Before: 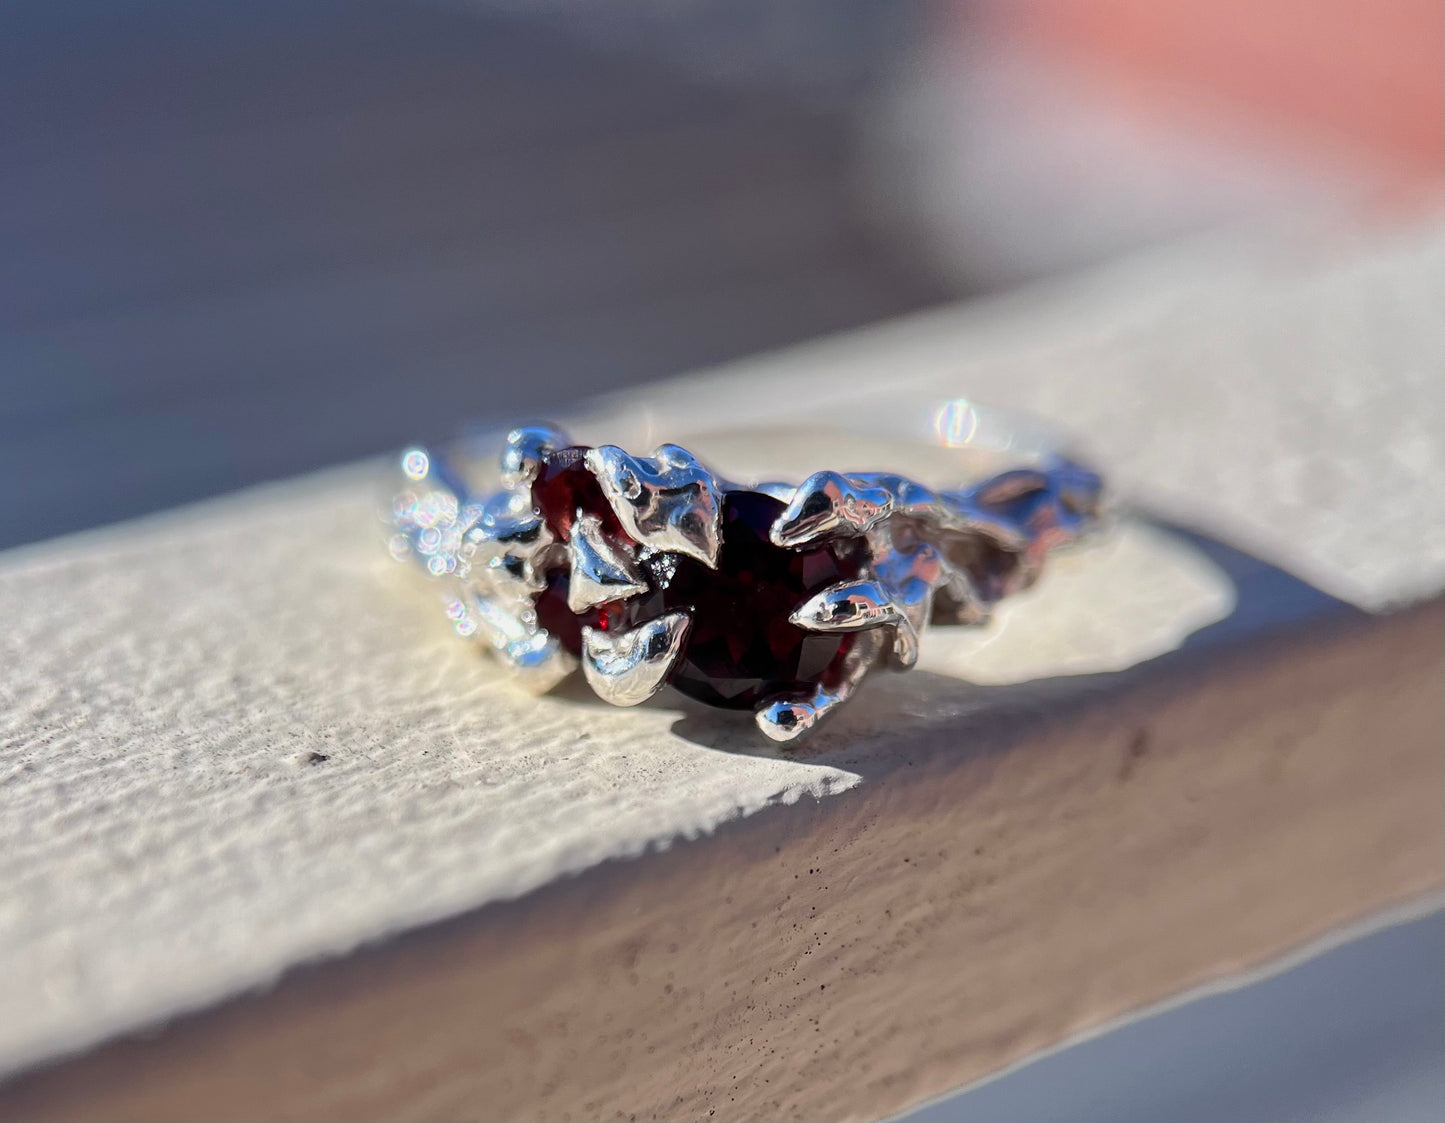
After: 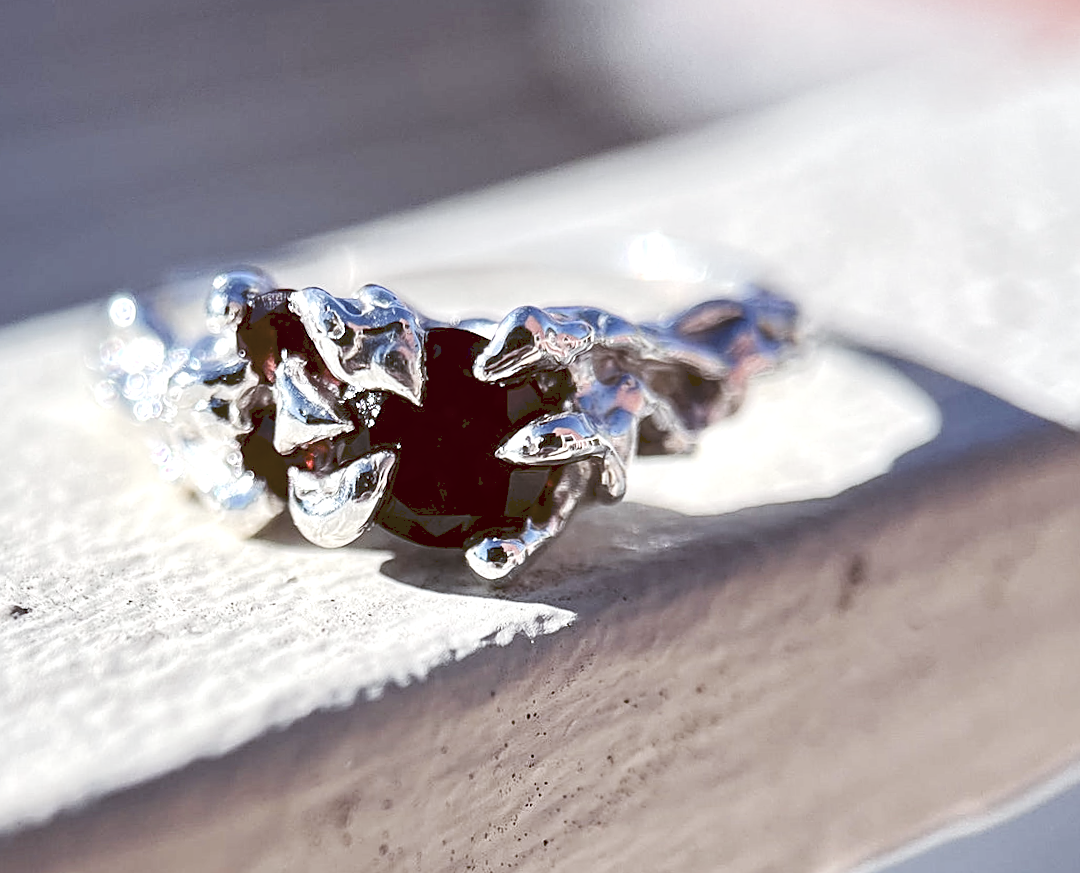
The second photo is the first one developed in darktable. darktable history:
tone curve: curves: ch0 [(0, 0) (0.003, 0.169) (0.011, 0.173) (0.025, 0.177) (0.044, 0.184) (0.069, 0.191) (0.1, 0.199) (0.136, 0.206) (0.177, 0.221) (0.224, 0.248) (0.277, 0.284) (0.335, 0.344) (0.399, 0.413) (0.468, 0.497) (0.543, 0.594) (0.623, 0.691) (0.709, 0.779) (0.801, 0.868) (0.898, 0.931) (1, 1)], preserve colors none
crop: left 19.159%, top 9.58%, bottom 9.58%
color correction: saturation 0.57
local contrast: highlights 100%, shadows 100%, detail 131%, midtone range 0.2
exposure: exposure 0.515 EV, compensate highlight preservation false
sharpen: on, module defaults
rotate and perspective: rotation -1.68°, lens shift (vertical) -0.146, crop left 0.049, crop right 0.912, crop top 0.032, crop bottom 0.96
color balance: lift [1, 1.015, 1.004, 0.985], gamma [1, 0.958, 0.971, 1.042], gain [1, 0.956, 0.977, 1.044]
